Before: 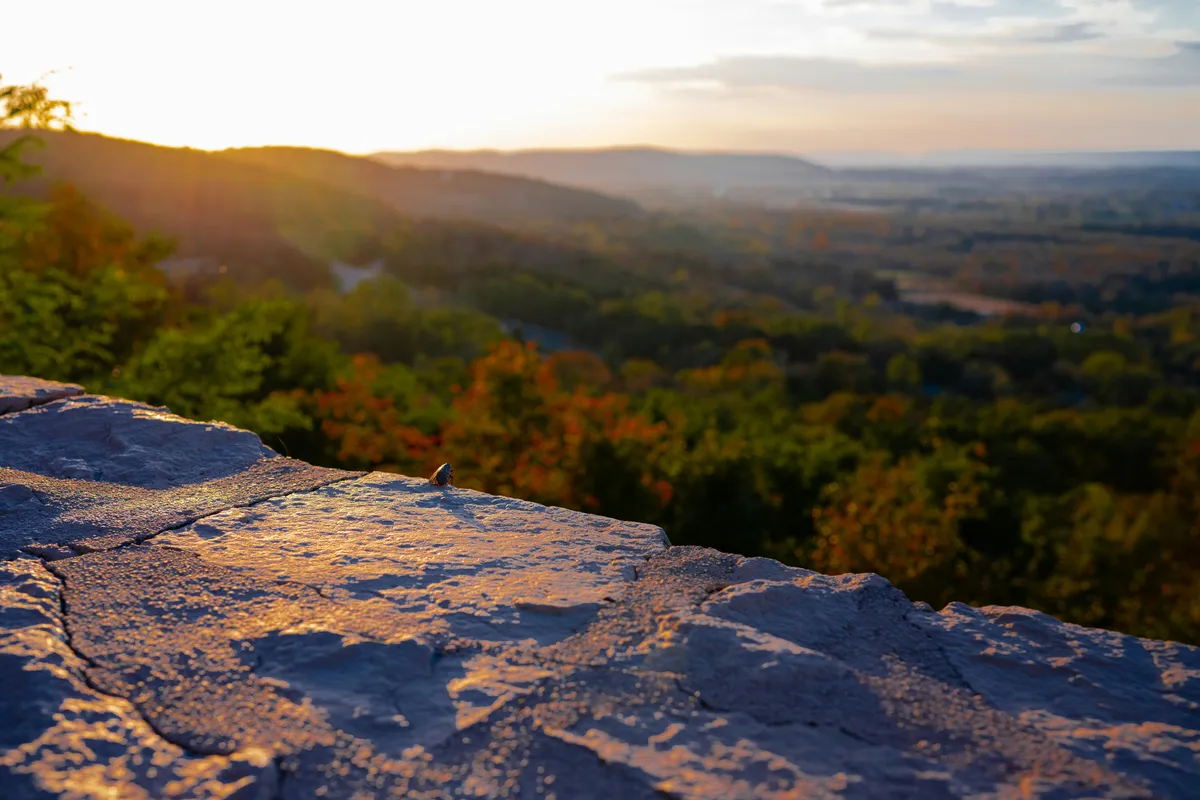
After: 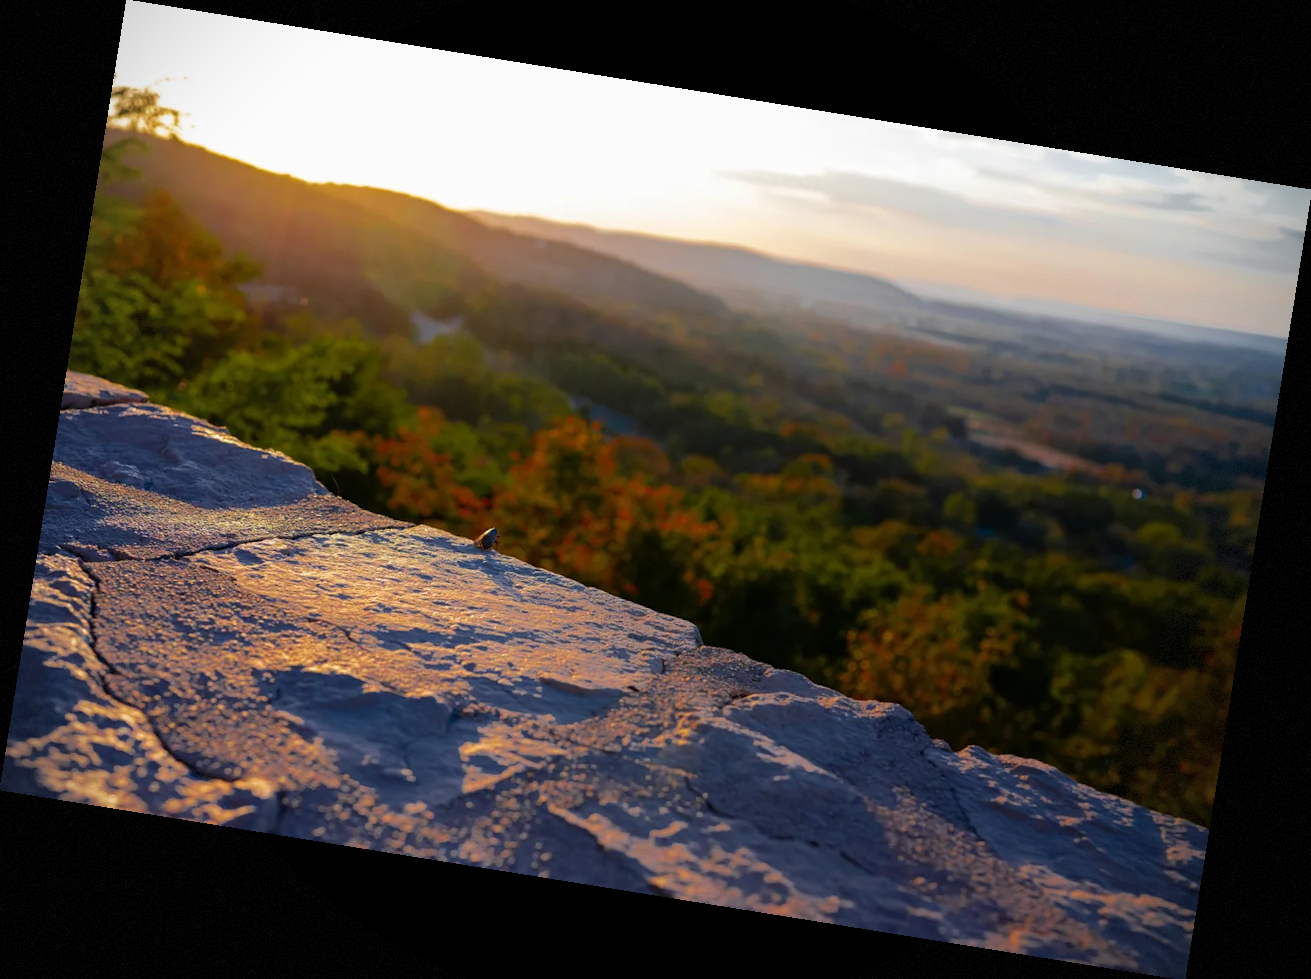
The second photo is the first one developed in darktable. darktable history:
vignetting: dithering 8-bit output, unbound false
rotate and perspective: rotation 9.12°, automatic cropping off
